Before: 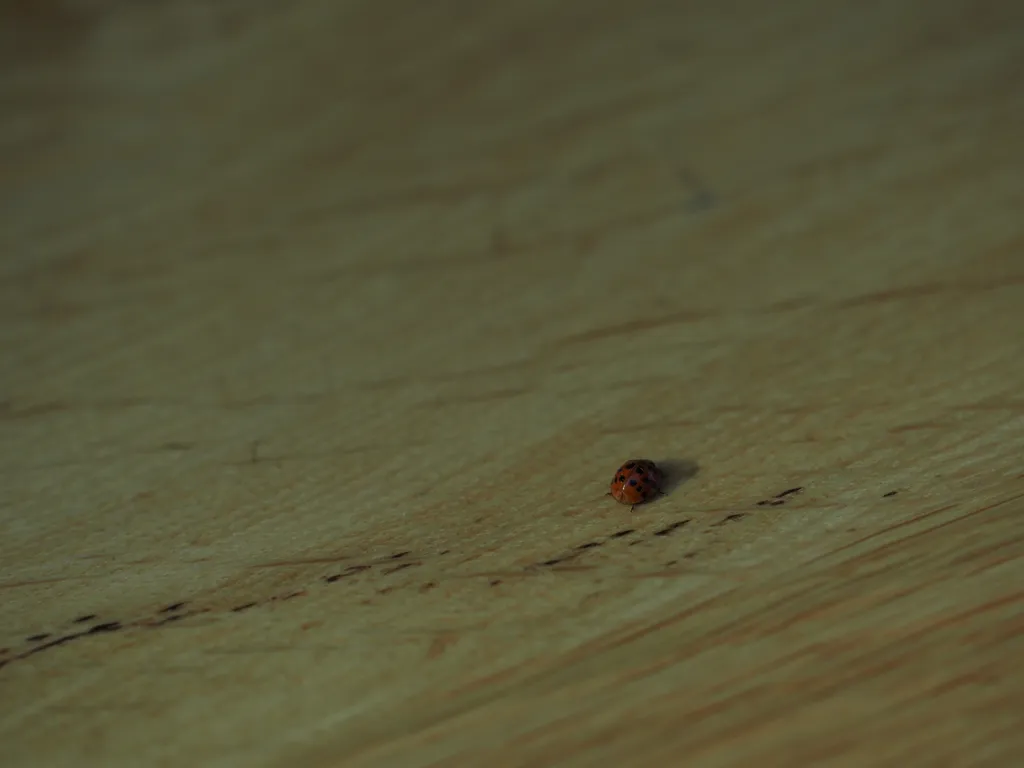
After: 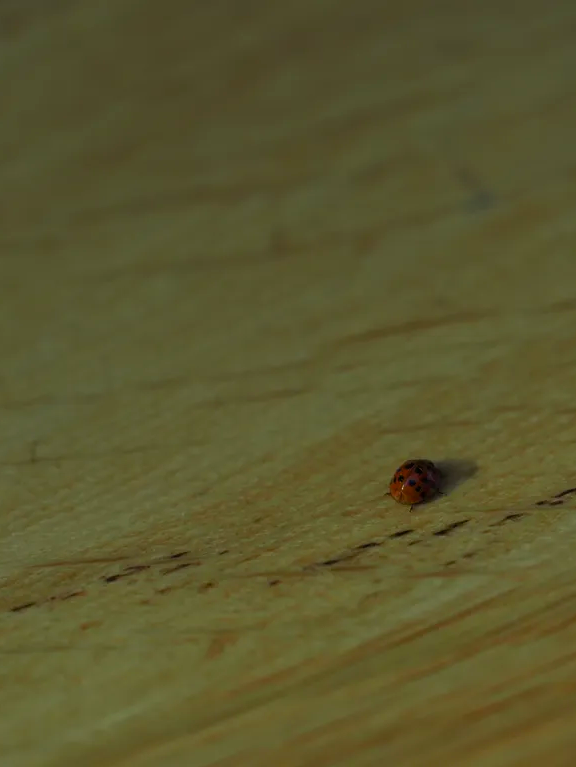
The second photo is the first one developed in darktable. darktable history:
color correction: highlights b* 0.068
crop: left 21.636%, right 22.105%
color balance rgb: perceptual saturation grading › global saturation 19.864%, perceptual brilliance grading › highlights 2.519%, global vibrance 21.361%
